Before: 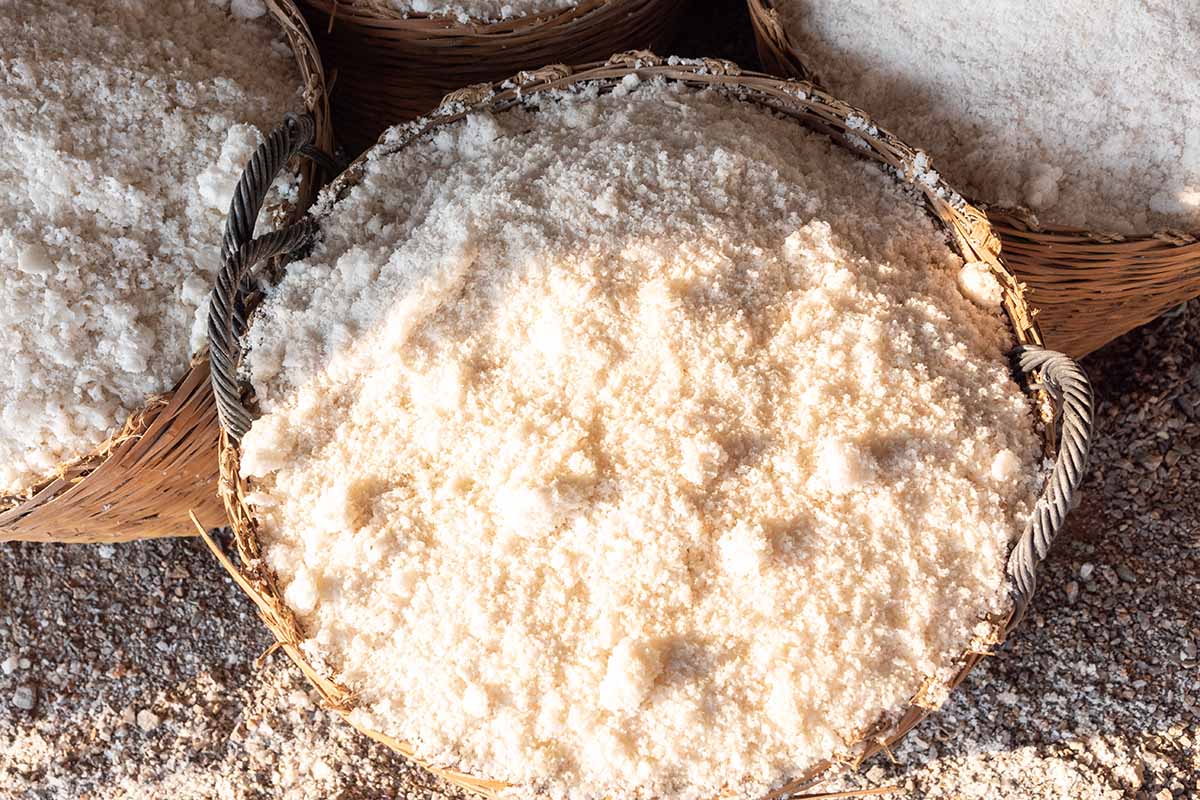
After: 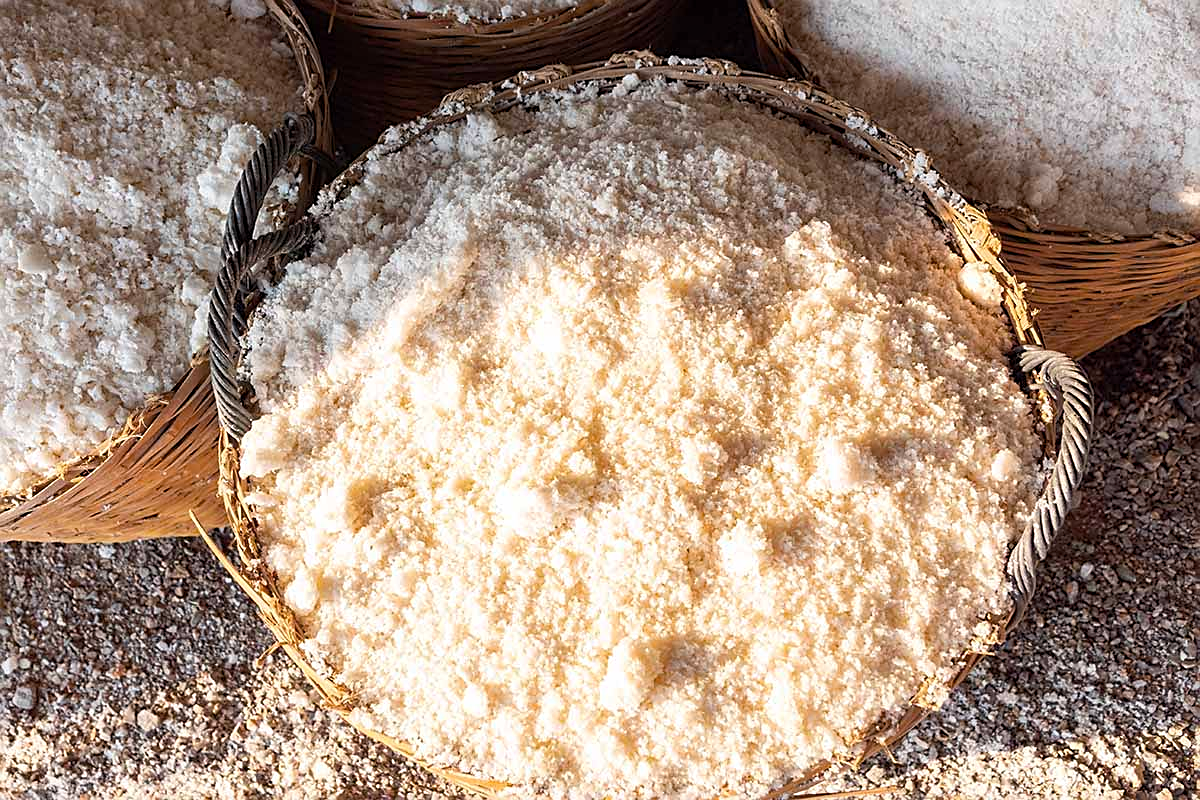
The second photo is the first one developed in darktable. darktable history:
color balance rgb: perceptual saturation grading › global saturation 14.681%
haze removal: compatibility mode true, adaptive false
sharpen: on, module defaults
